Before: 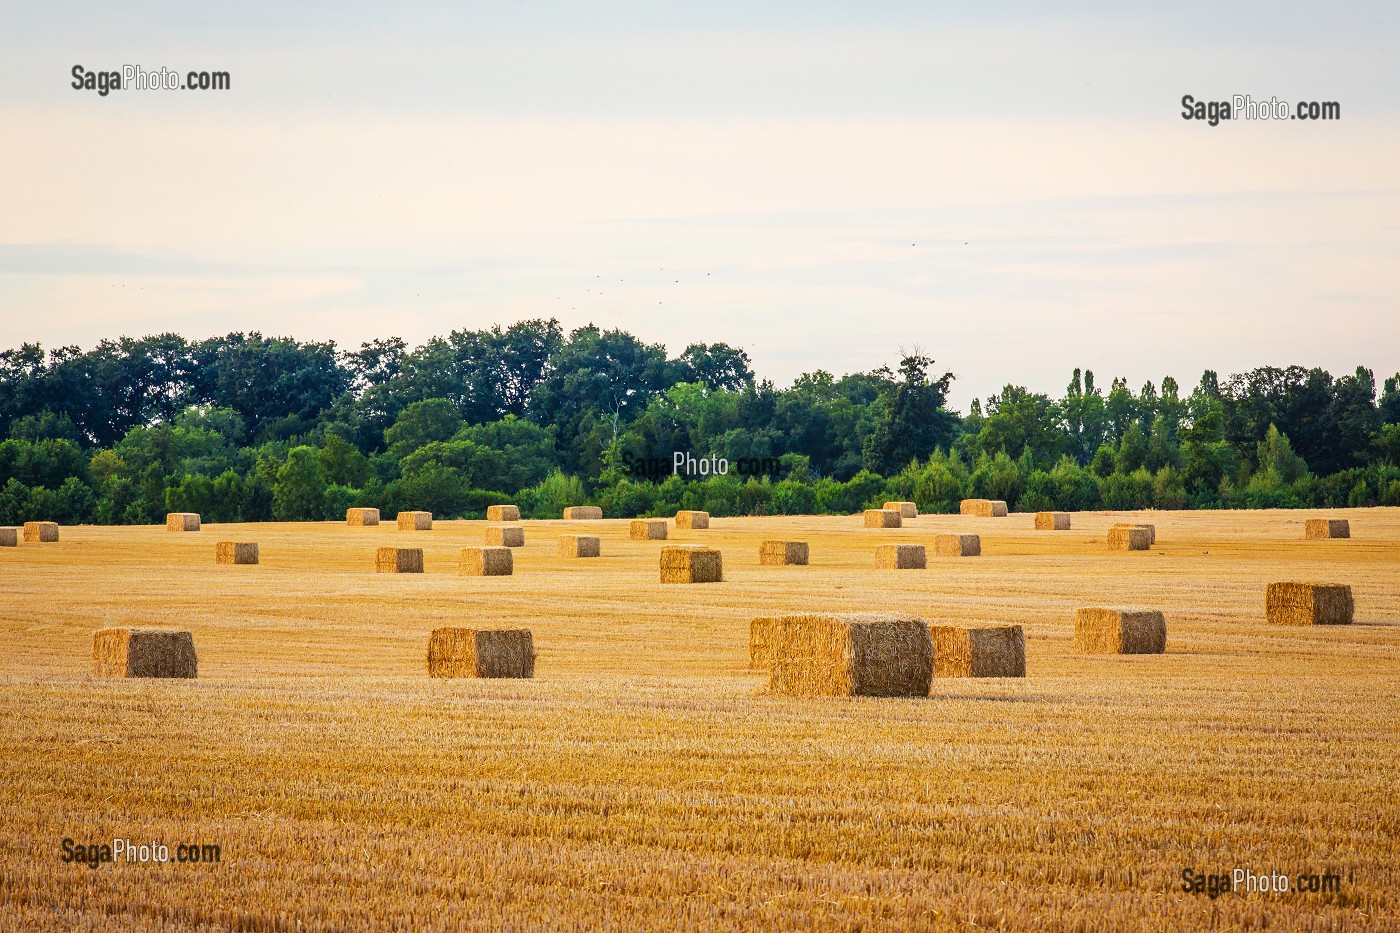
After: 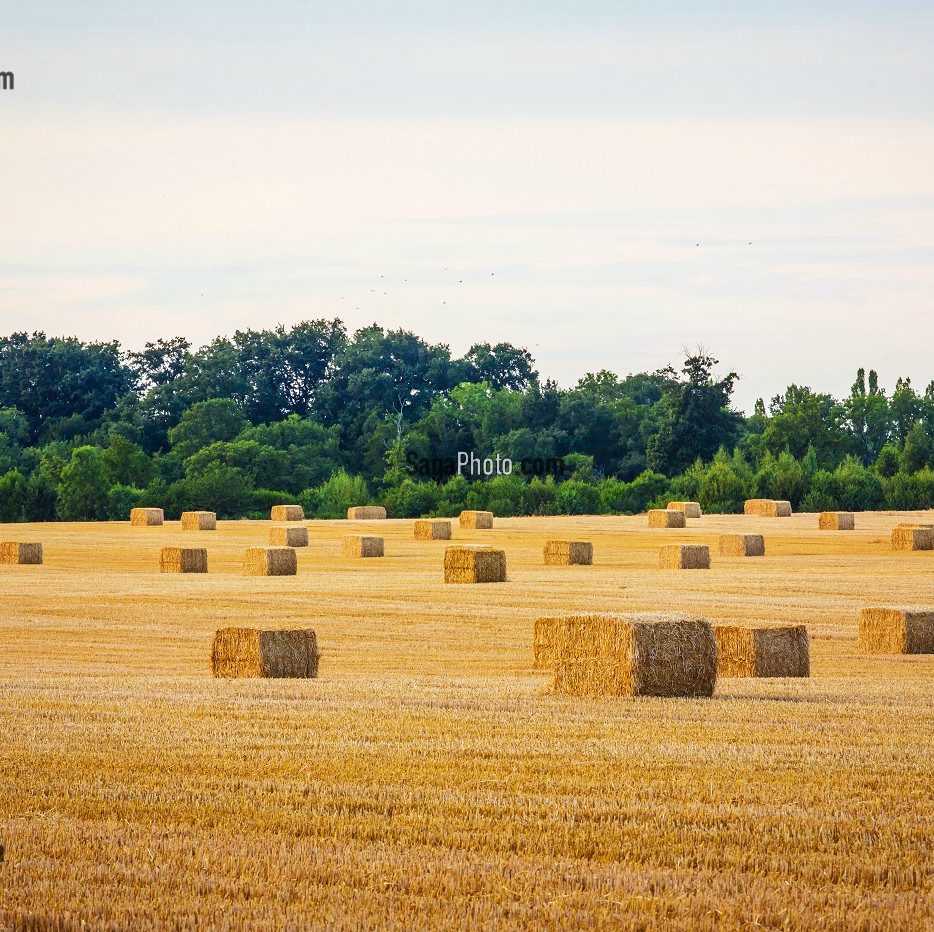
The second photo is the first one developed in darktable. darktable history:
white balance: red 0.988, blue 1.017
crop and rotate: left 15.446%, right 17.836%
tone equalizer: on, module defaults
